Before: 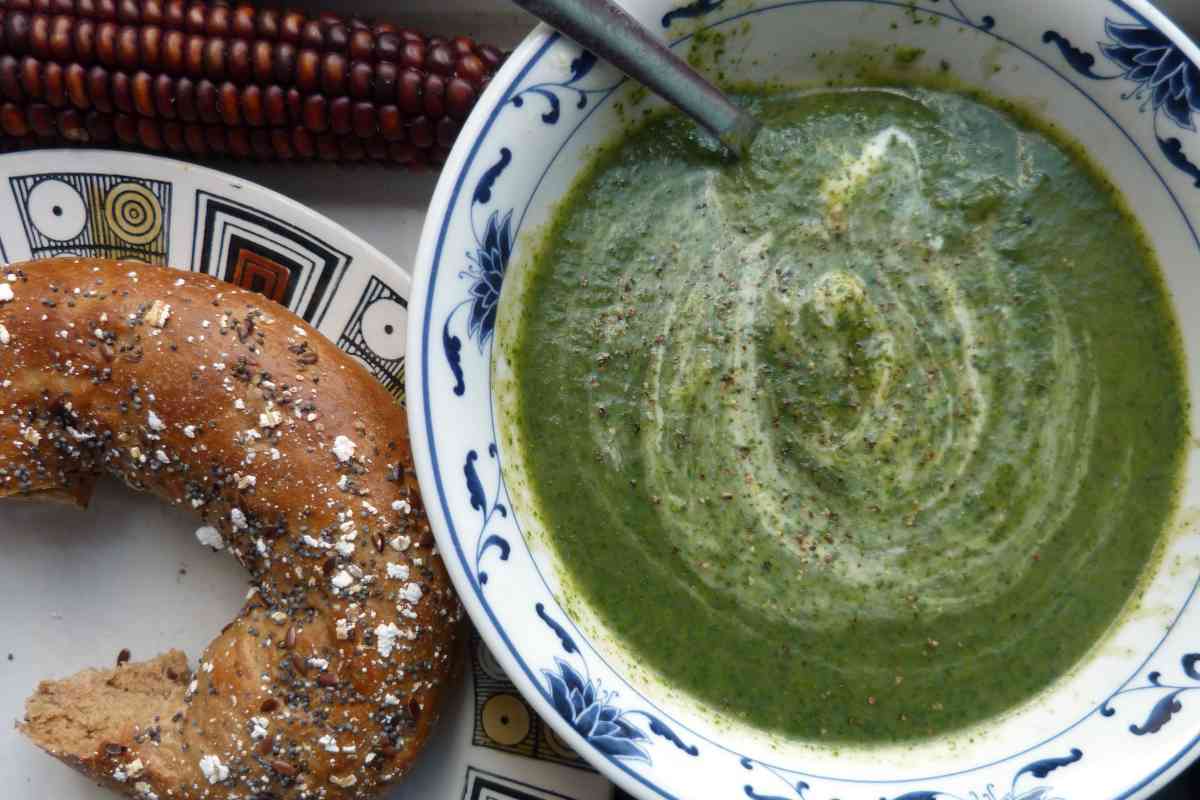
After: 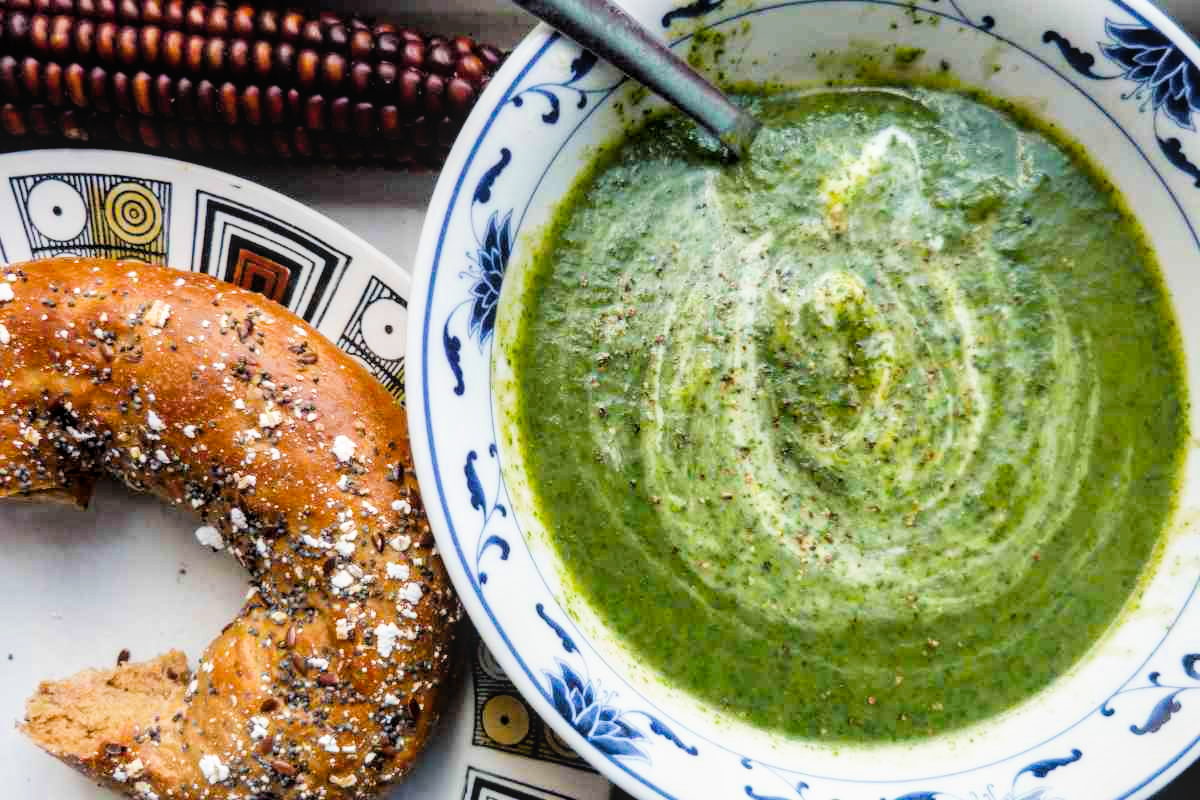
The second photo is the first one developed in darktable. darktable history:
color balance rgb: perceptual saturation grading › global saturation 20%, global vibrance 20%
filmic rgb: black relative exposure -5 EV, hardness 2.88, contrast 1.3, highlights saturation mix -30%
exposure: black level correction 0, exposure 1 EV, compensate highlight preservation false
local contrast: detail 120%
